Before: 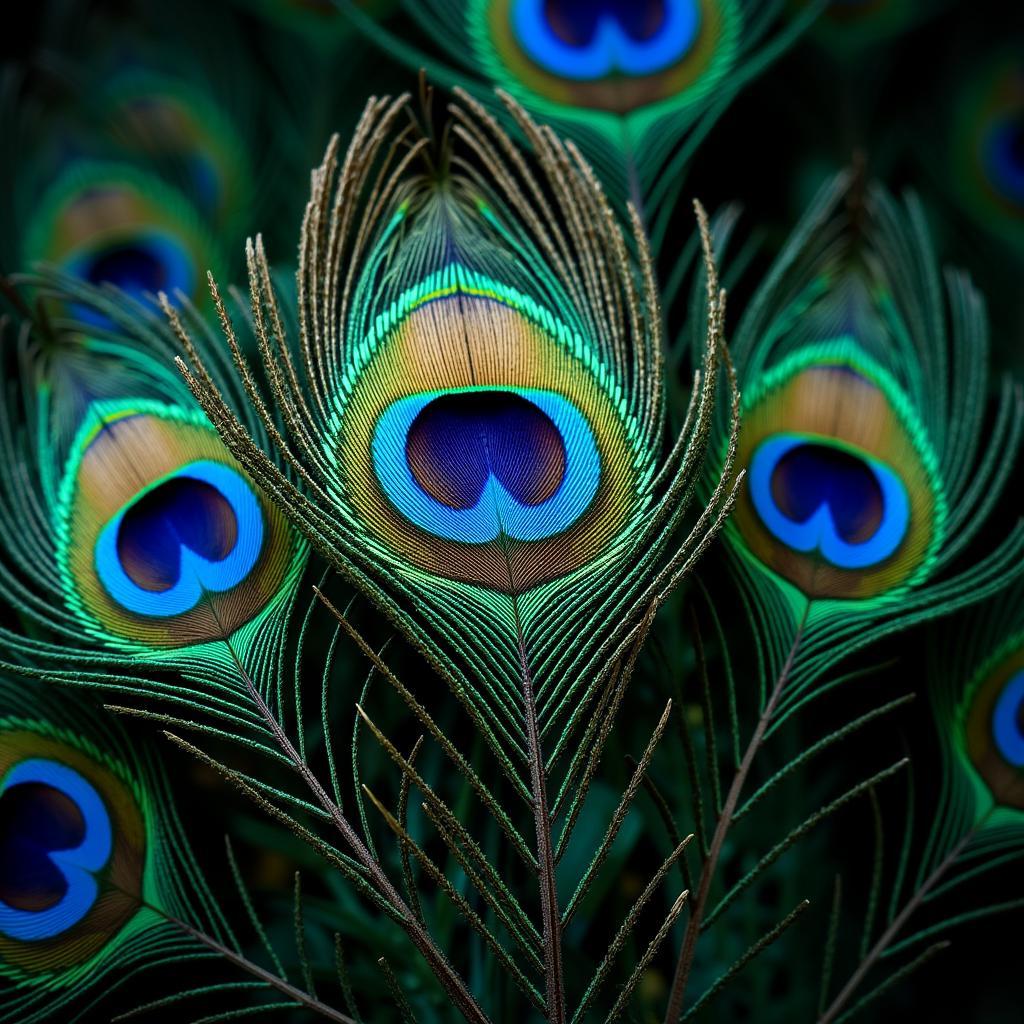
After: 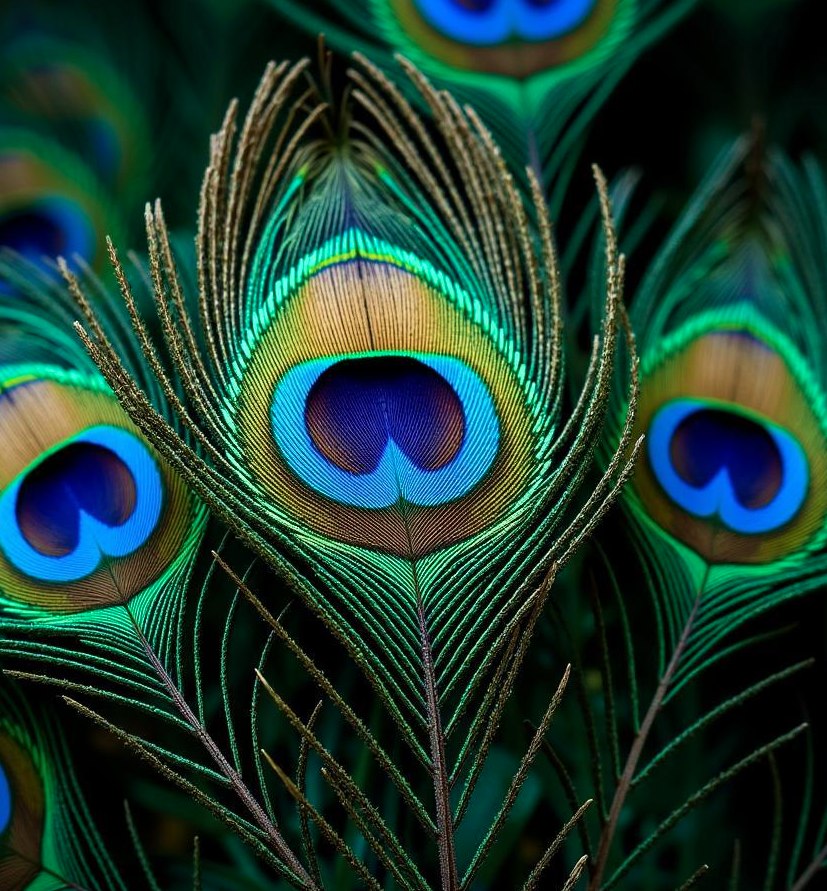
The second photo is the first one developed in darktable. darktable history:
crop: left 9.924%, top 3.476%, right 9.292%, bottom 9.5%
velvia: strength 27.56%
